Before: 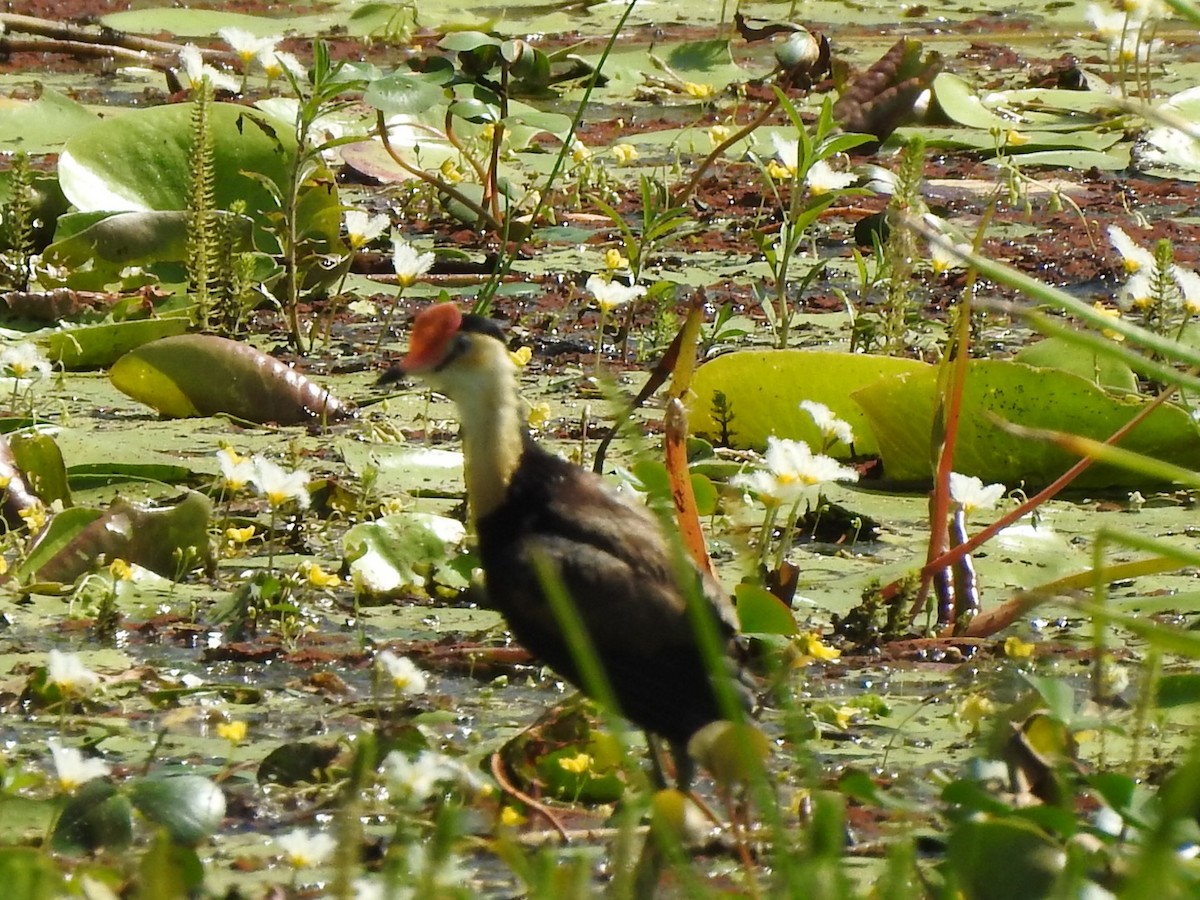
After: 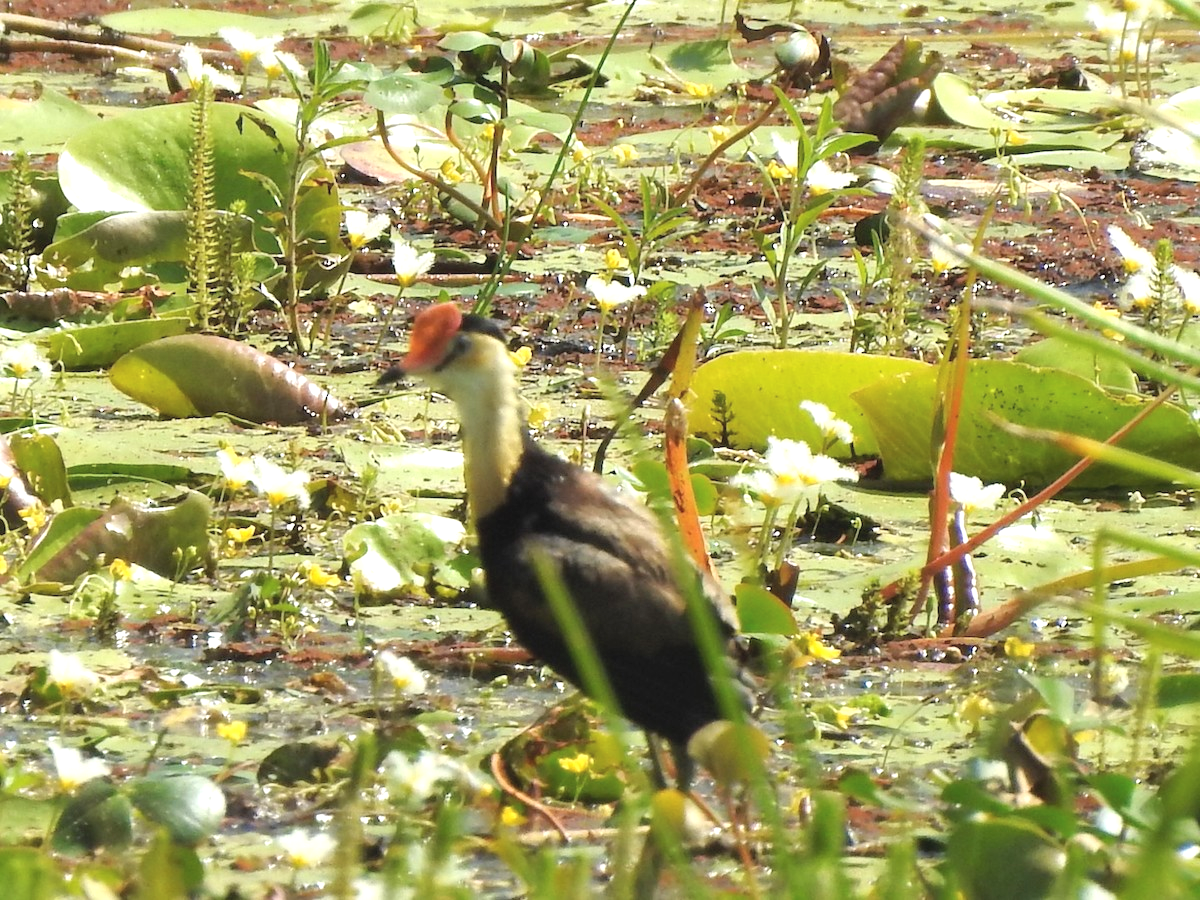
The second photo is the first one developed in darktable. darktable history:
contrast brightness saturation: brightness 0.13
exposure: black level correction 0, exposure 0.5 EV, compensate highlight preservation false
